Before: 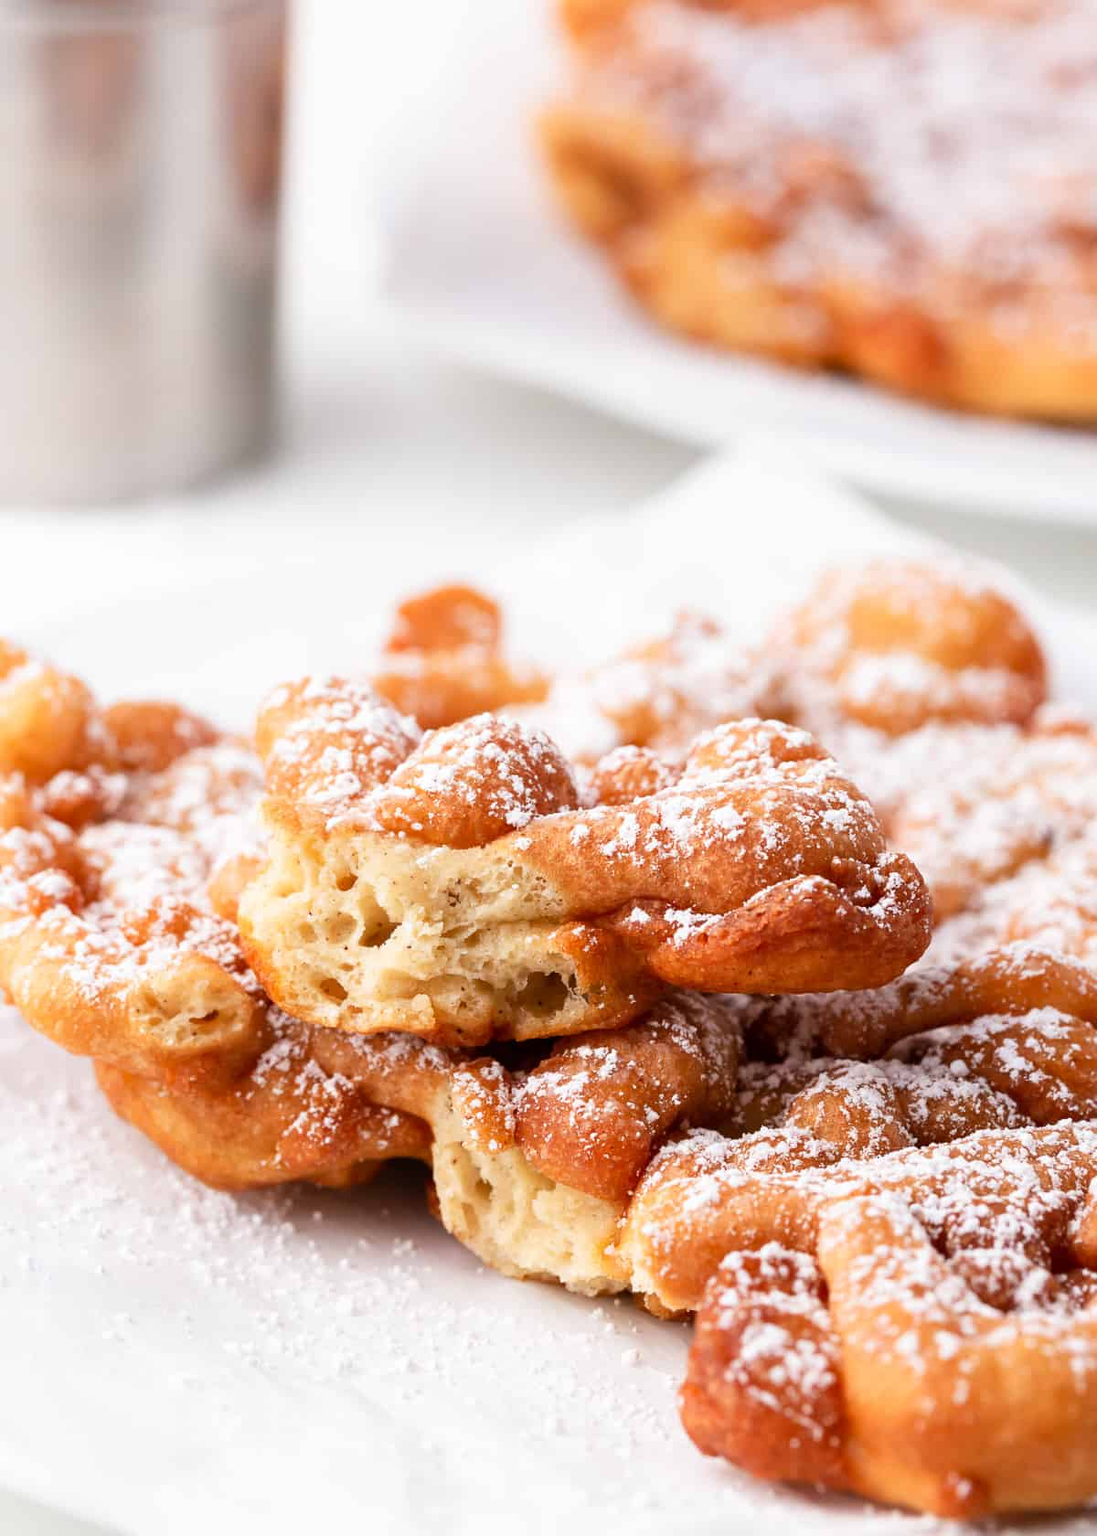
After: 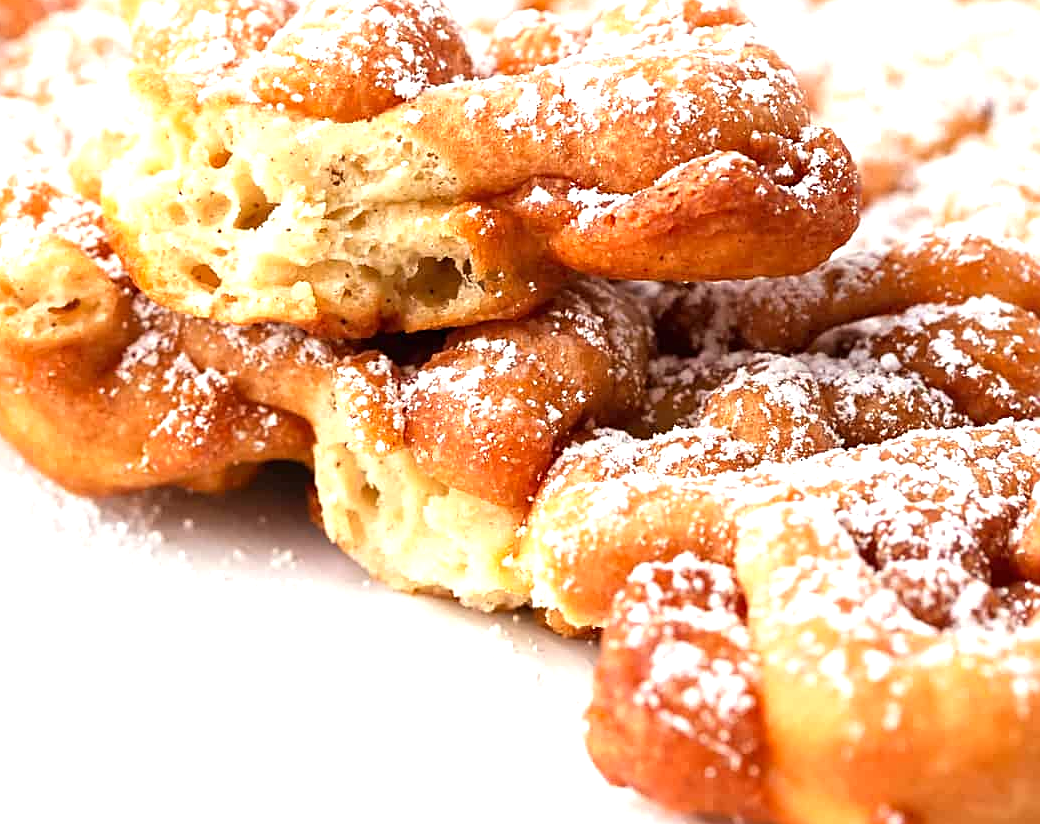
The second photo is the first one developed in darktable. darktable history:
exposure: black level correction 0, exposure 0.696 EV, compensate exposure bias true, compensate highlight preservation false
color correction: highlights a* -2.53, highlights b* 2.44
sharpen: on, module defaults
crop and rotate: left 13.3%, top 48.022%, bottom 2.889%
